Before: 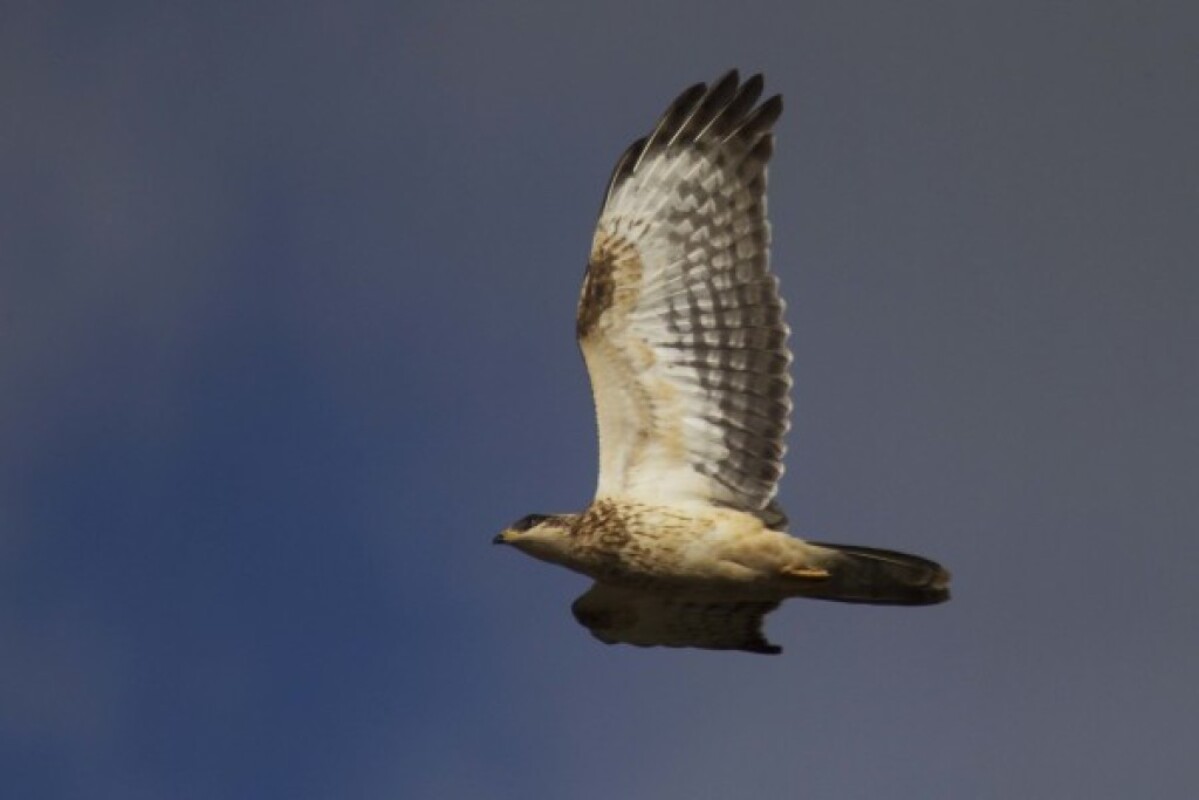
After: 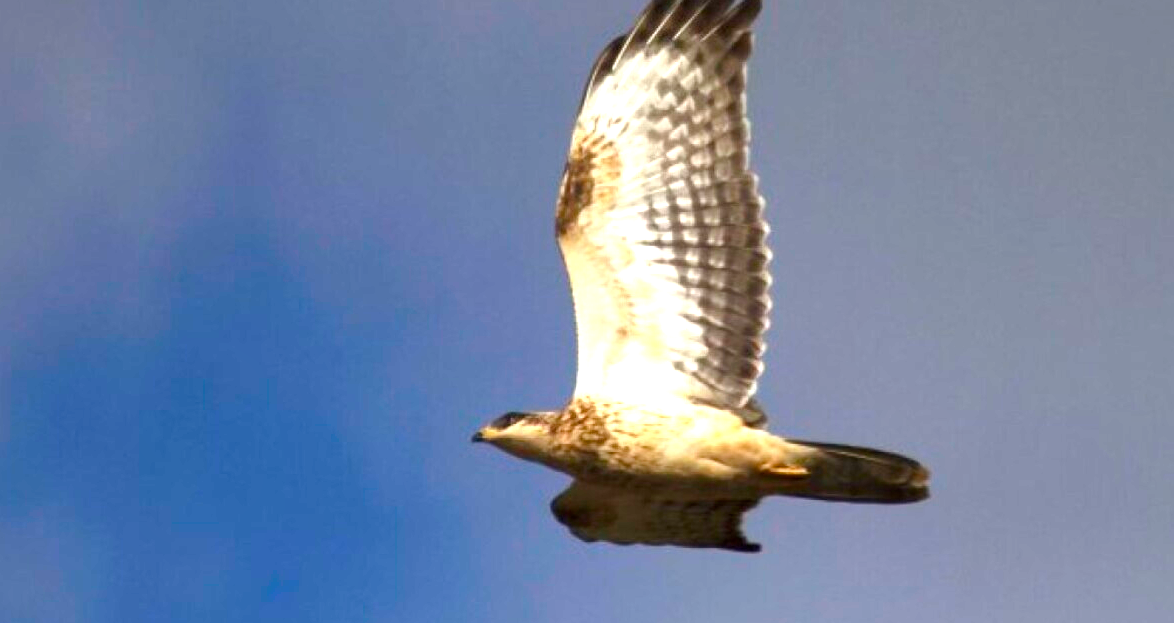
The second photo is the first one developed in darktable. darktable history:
color balance rgb: linear chroma grading › shadows 19.44%, linear chroma grading › highlights 3.42%, linear chroma grading › mid-tones 10.16%
exposure: black level correction 0, exposure 1.5 EV, compensate exposure bias true, compensate highlight preservation false
local contrast: mode bilateral grid, contrast 20, coarseness 50, detail 120%, midtone range 0.2
crop and rotate: left 1.814%, top 12.818%, right 0.25%, bottom 9.225%
